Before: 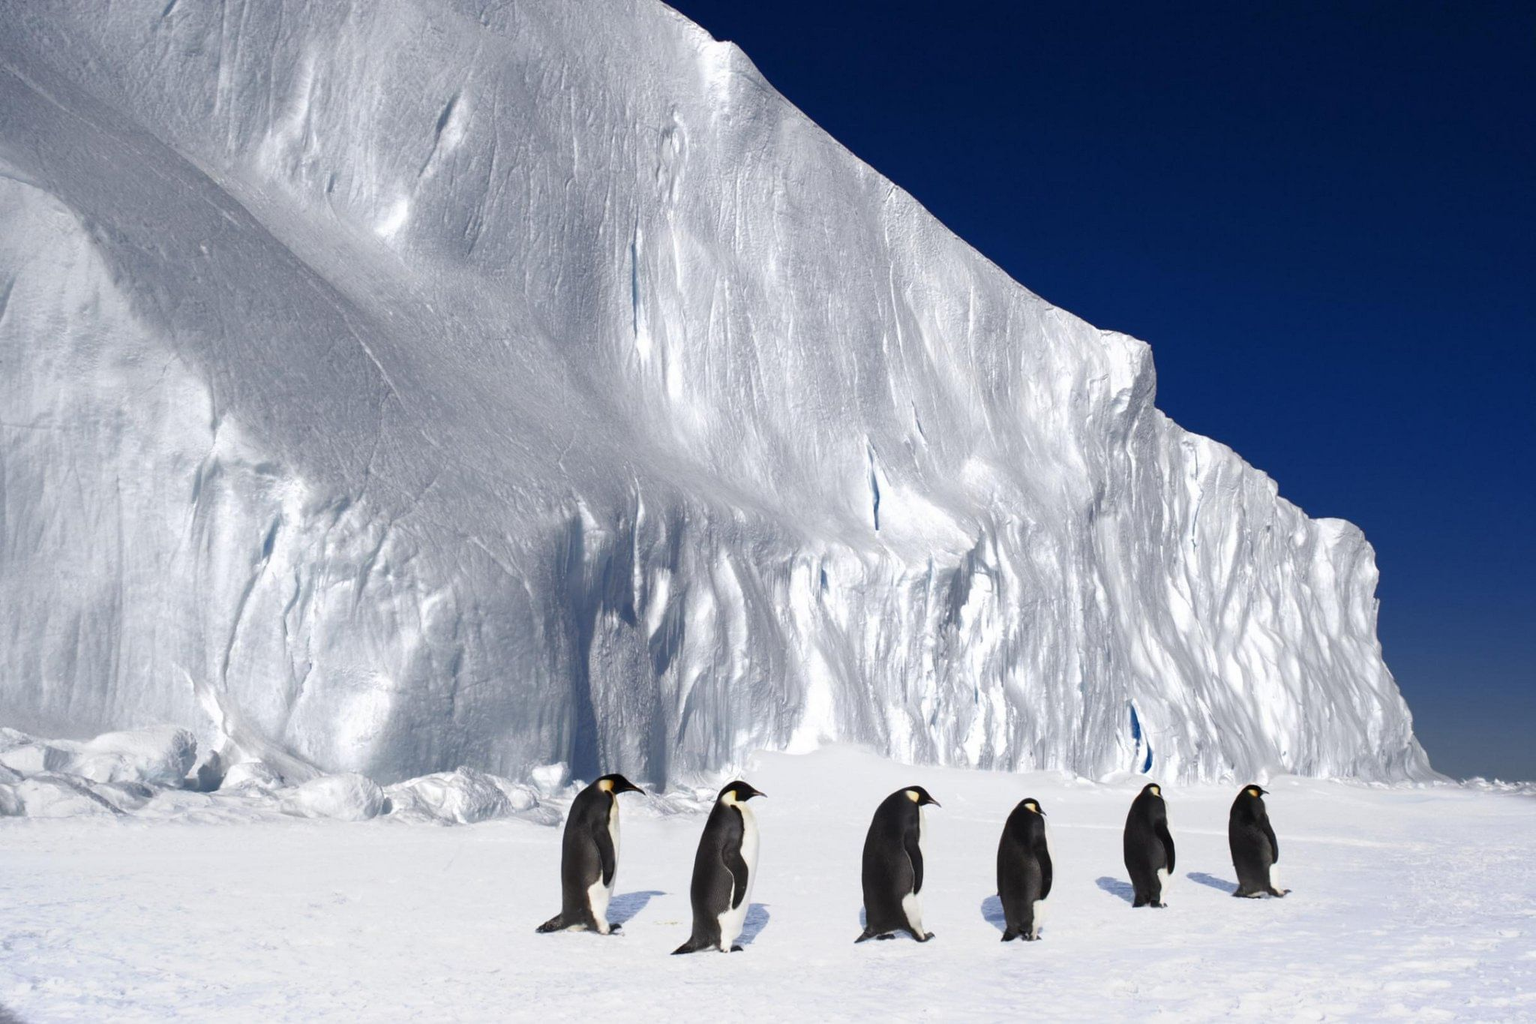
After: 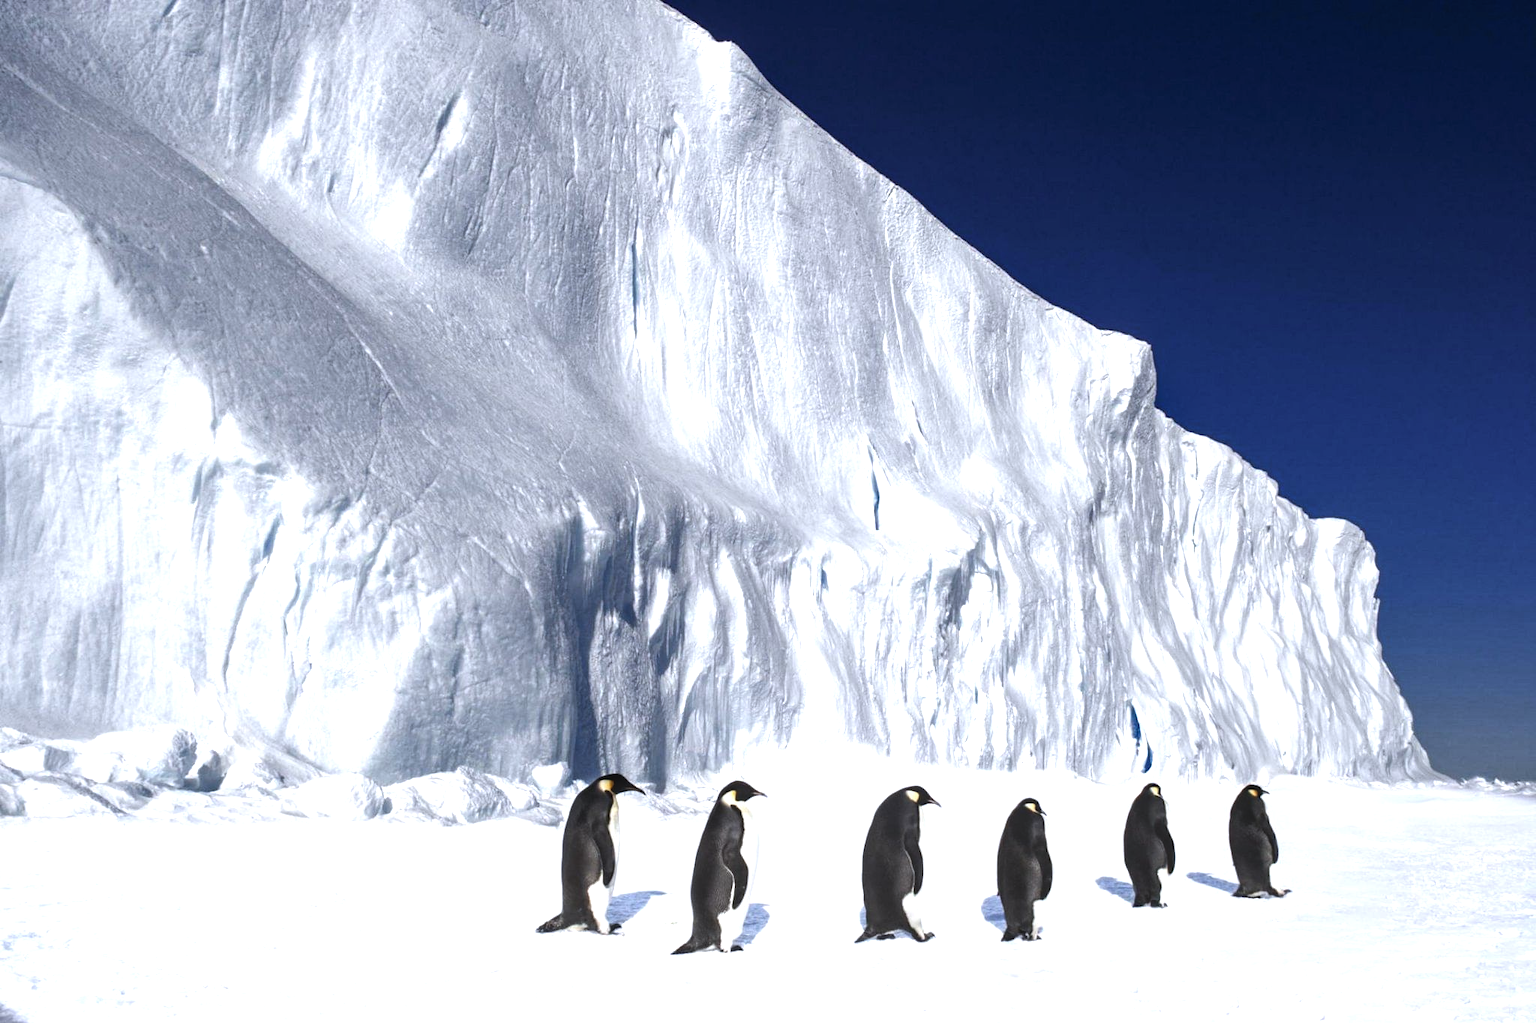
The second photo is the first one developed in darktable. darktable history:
tone equalizer: -8 EV -0.75 EV, -7 EV -0.7 EV, -6 EV -0.6 EV, -5 EV -0.4 EV, -3 EV 0.4 EV, -2 EV 0.6 EV, -1 EV 0.7 EV, +0 EV 0.75 EV, edges refinement/feathering 500, mask exposure compensation -1.57 EV, preserve details no
white balance: red 0.98, blue 1.034
local contrast: on, module defaults
vibrance: on, module defaults
